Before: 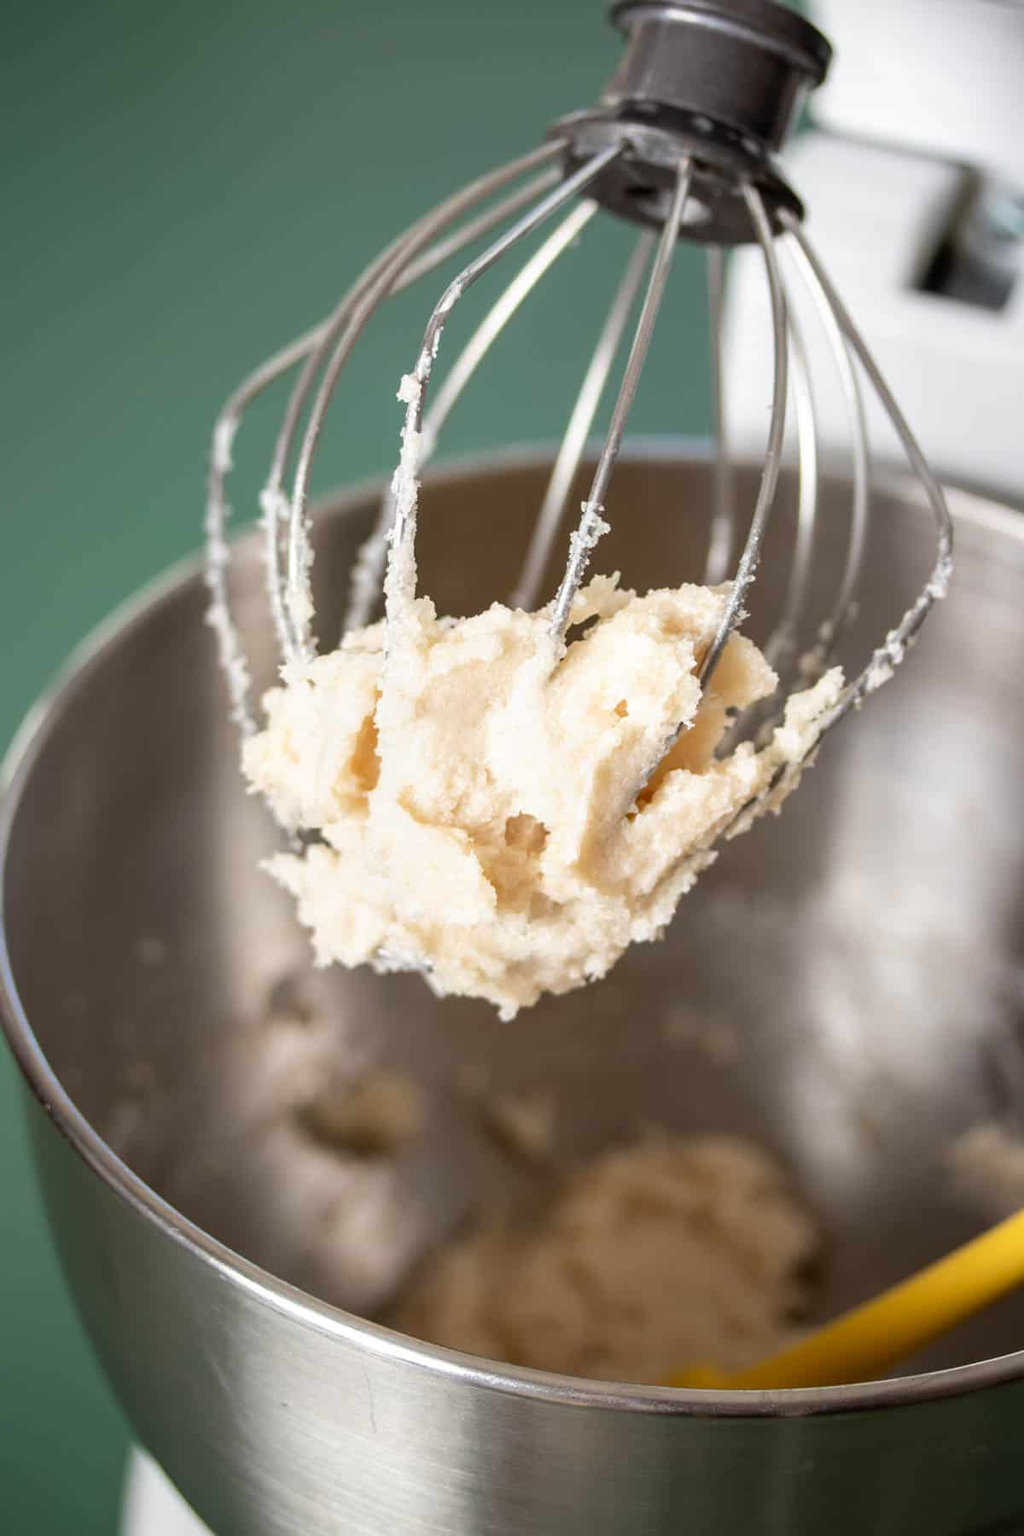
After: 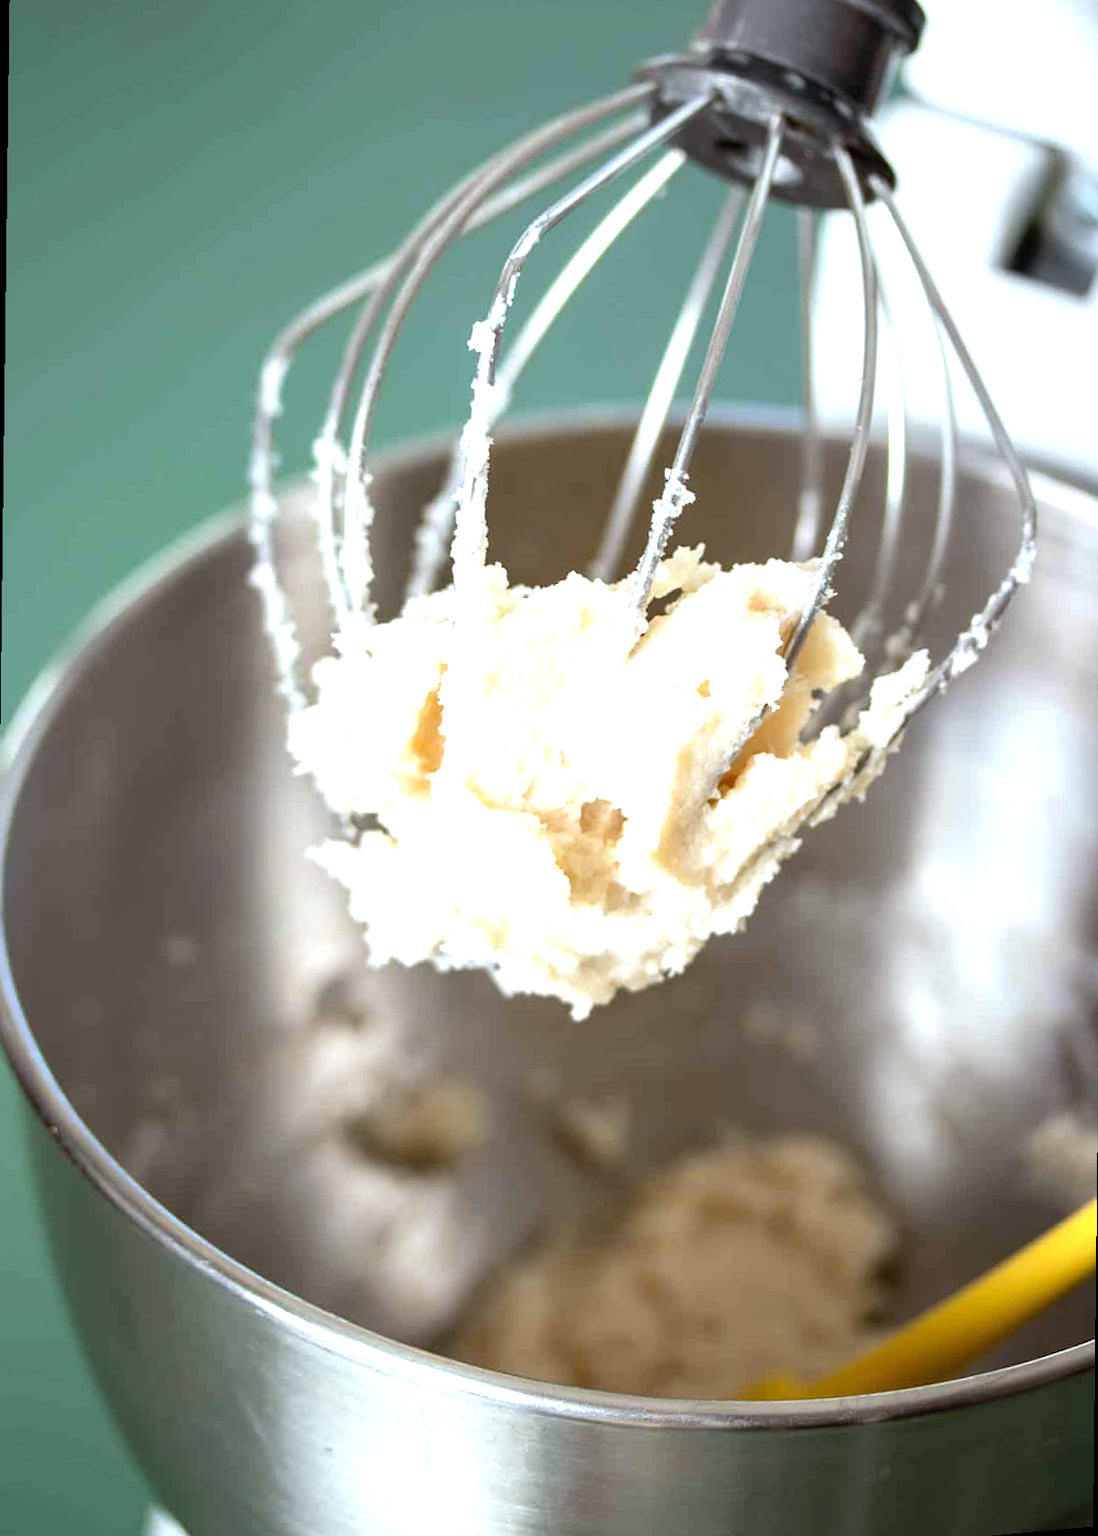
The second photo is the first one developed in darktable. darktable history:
exposure: exposure 0.74 EV, compensate highlight preservation false
white balance: red 0.925, blue 1.046
rotate and perspective: rotation 0.679°, lens shift (horizontal) 0.136, crop left 0.009, crop right 0.991, crop top 0.078, crop bottom 0.95
